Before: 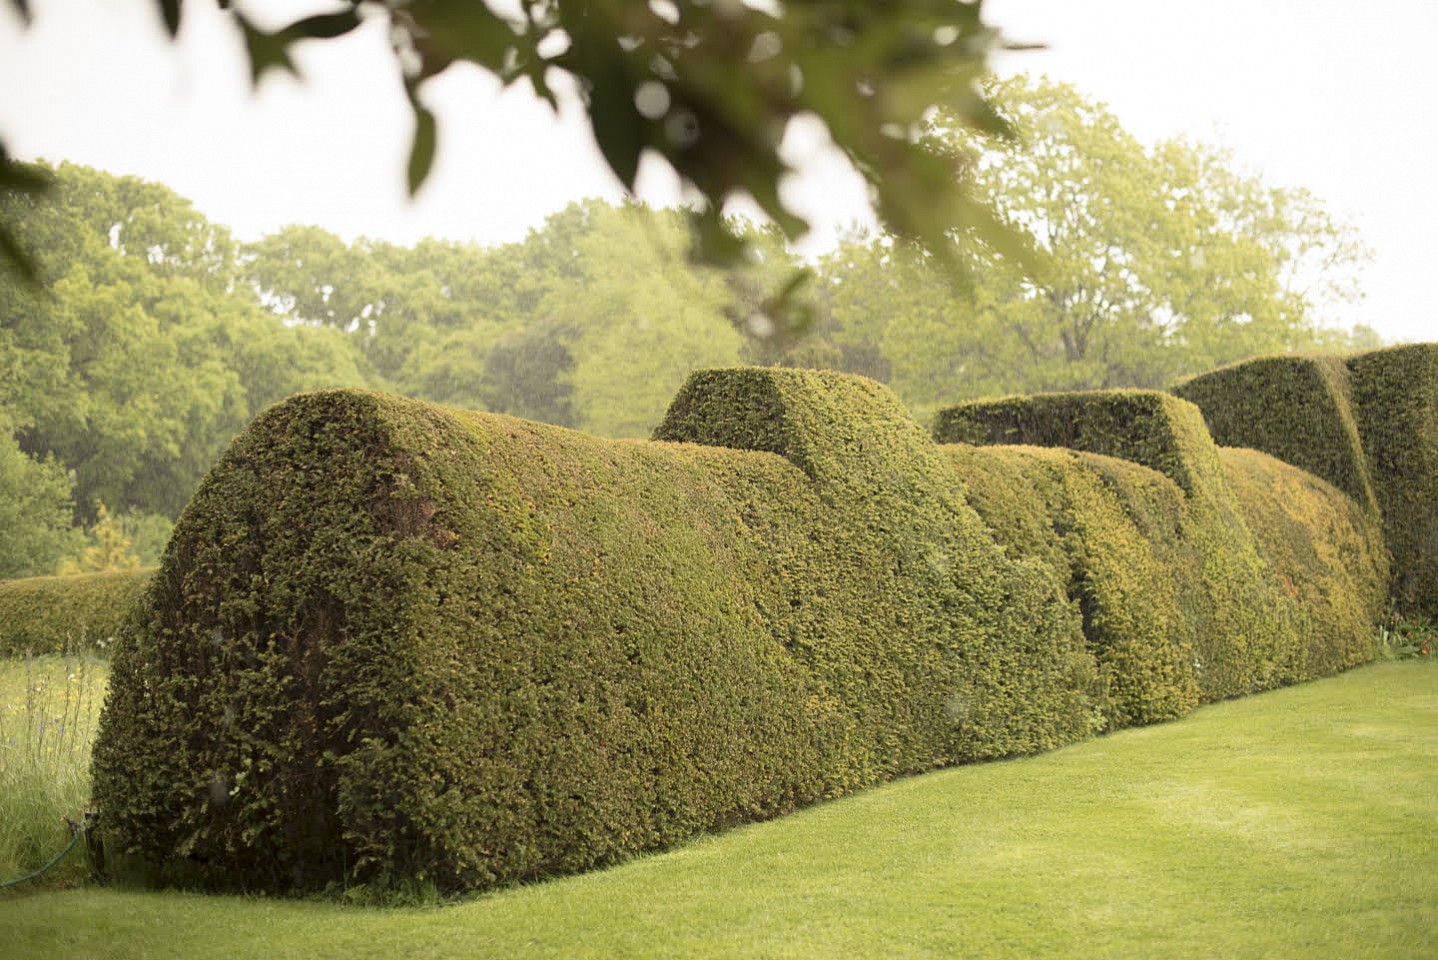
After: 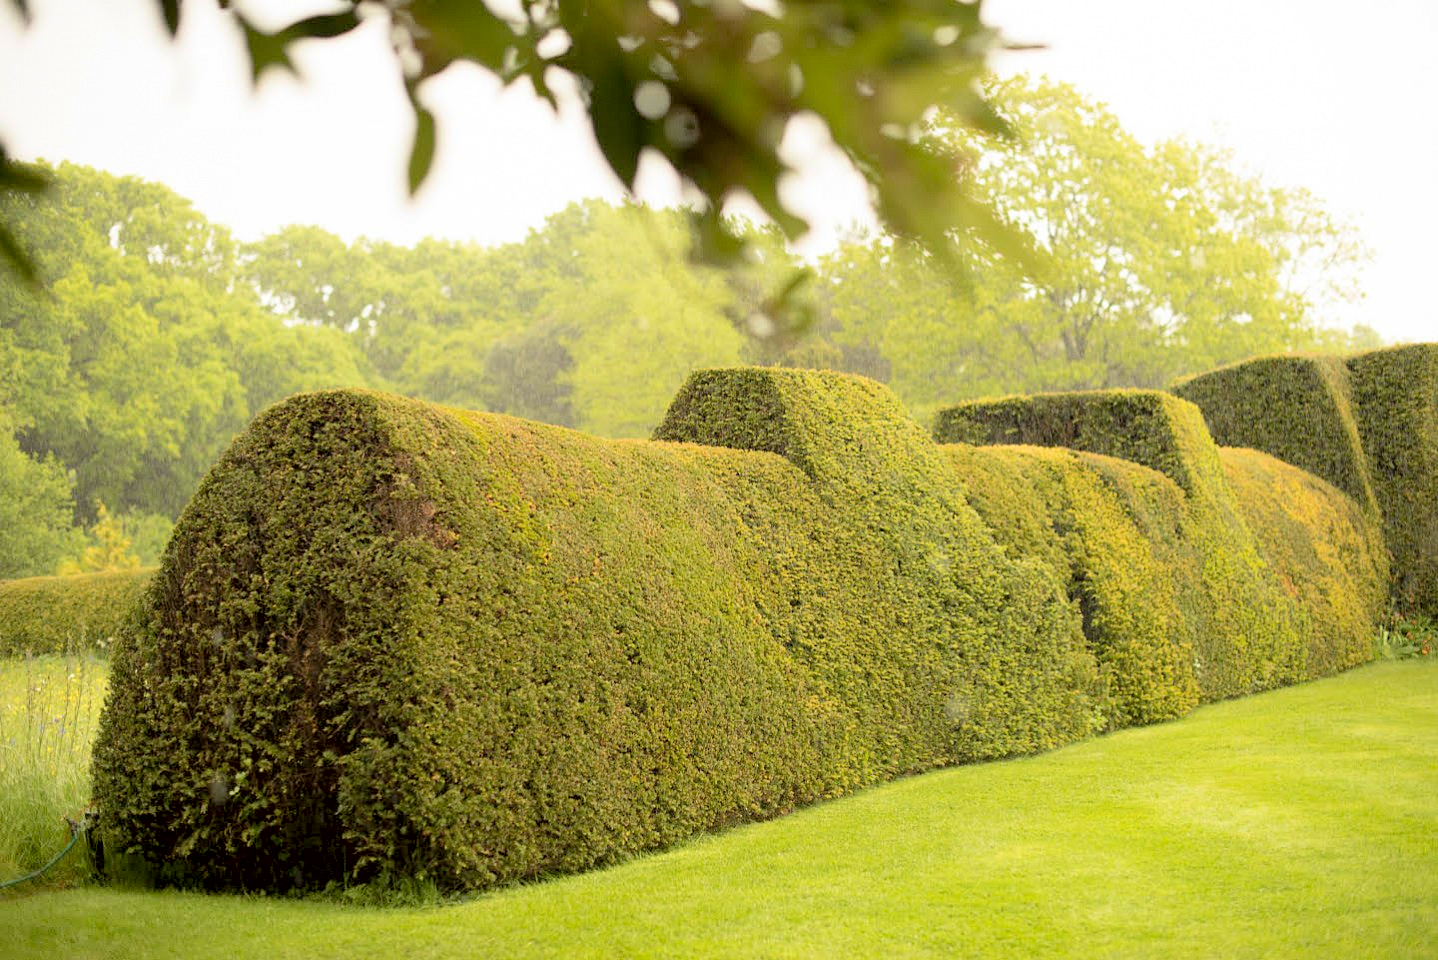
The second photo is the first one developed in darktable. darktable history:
exposure: black level correction 0.009, compensate highlight preservation false
contrast brightness saturation: contrast 0.07, brightness 0.18, saturation 0.4
